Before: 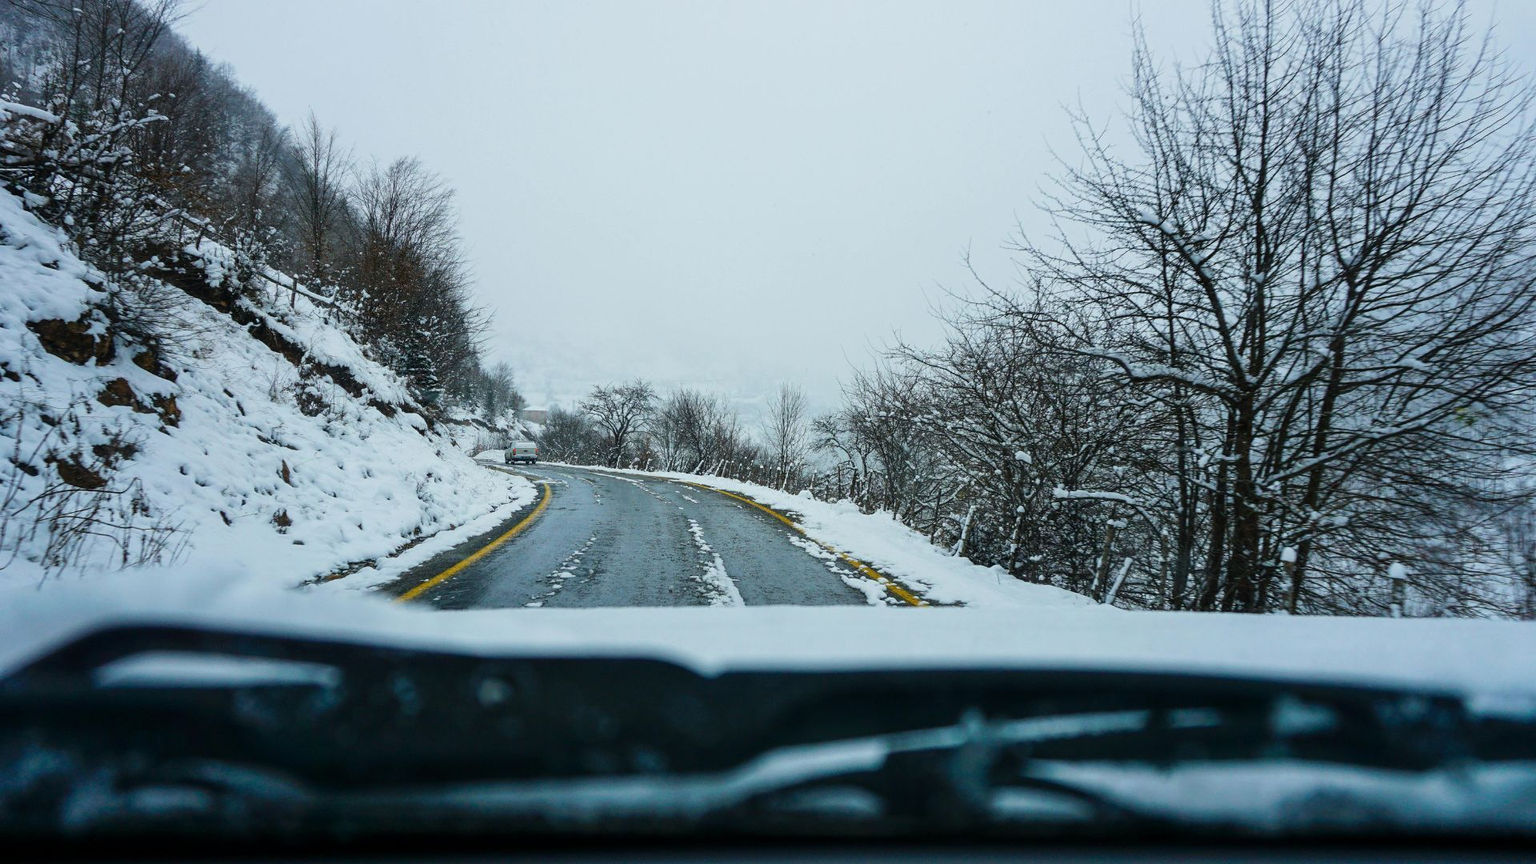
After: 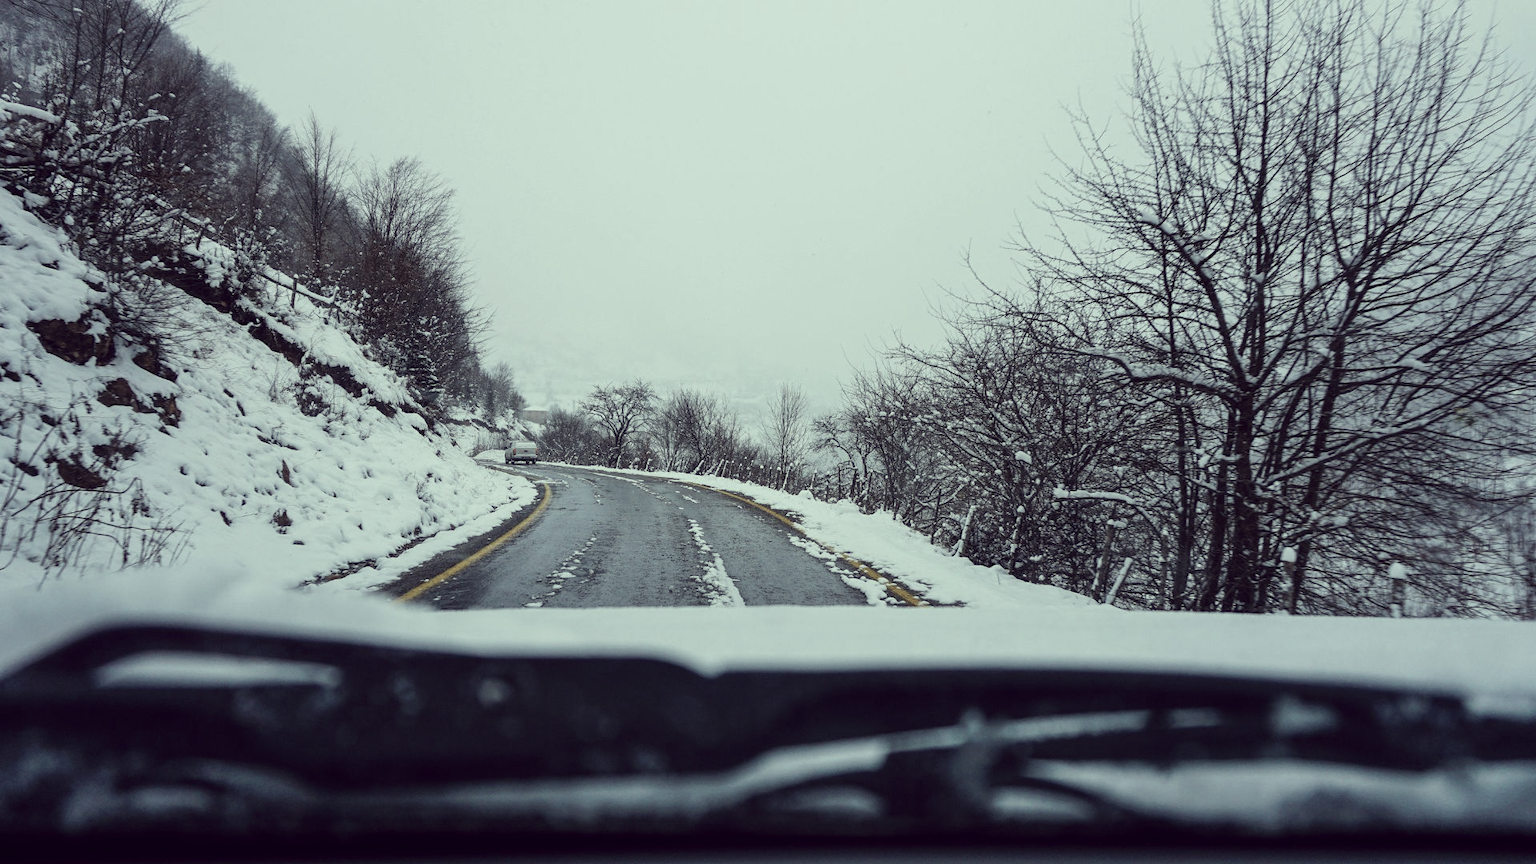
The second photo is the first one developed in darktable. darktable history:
color correction: highlights a* -20.4, highlights b* 20.4, shadows a* 19.79, shadows b* -20.25, saturation 0.435
